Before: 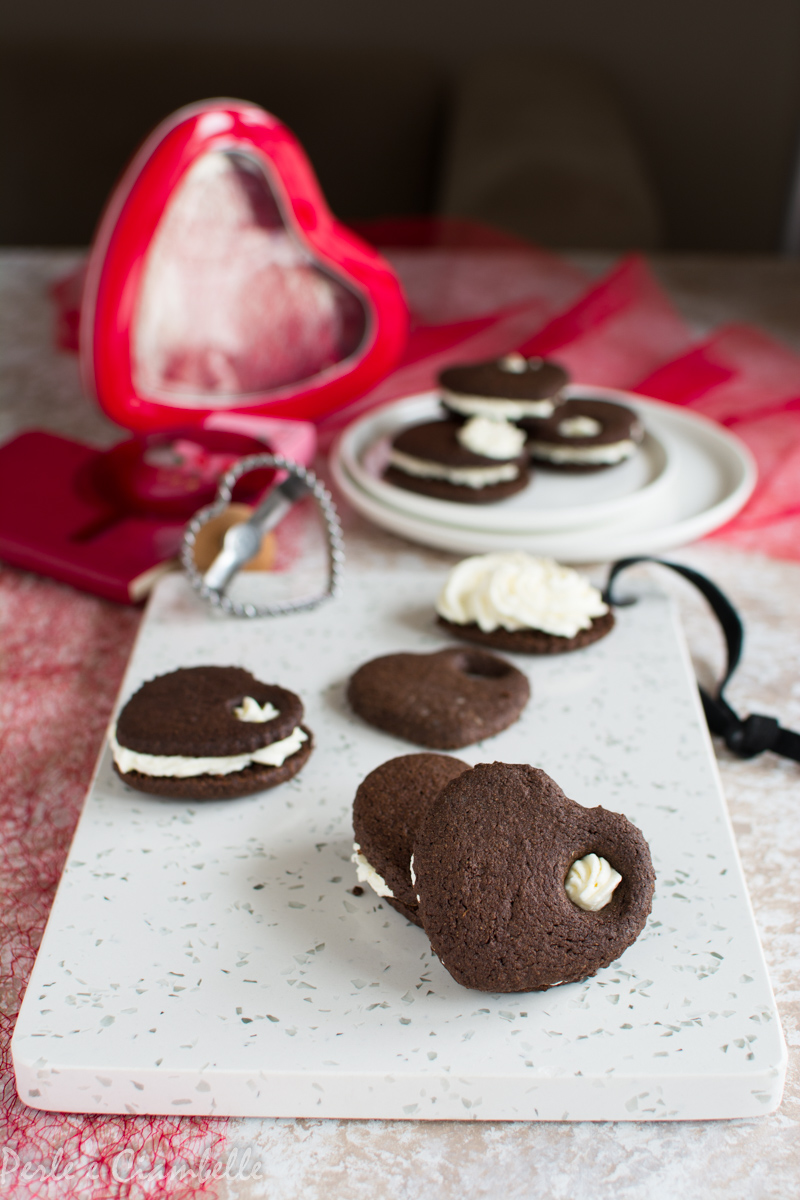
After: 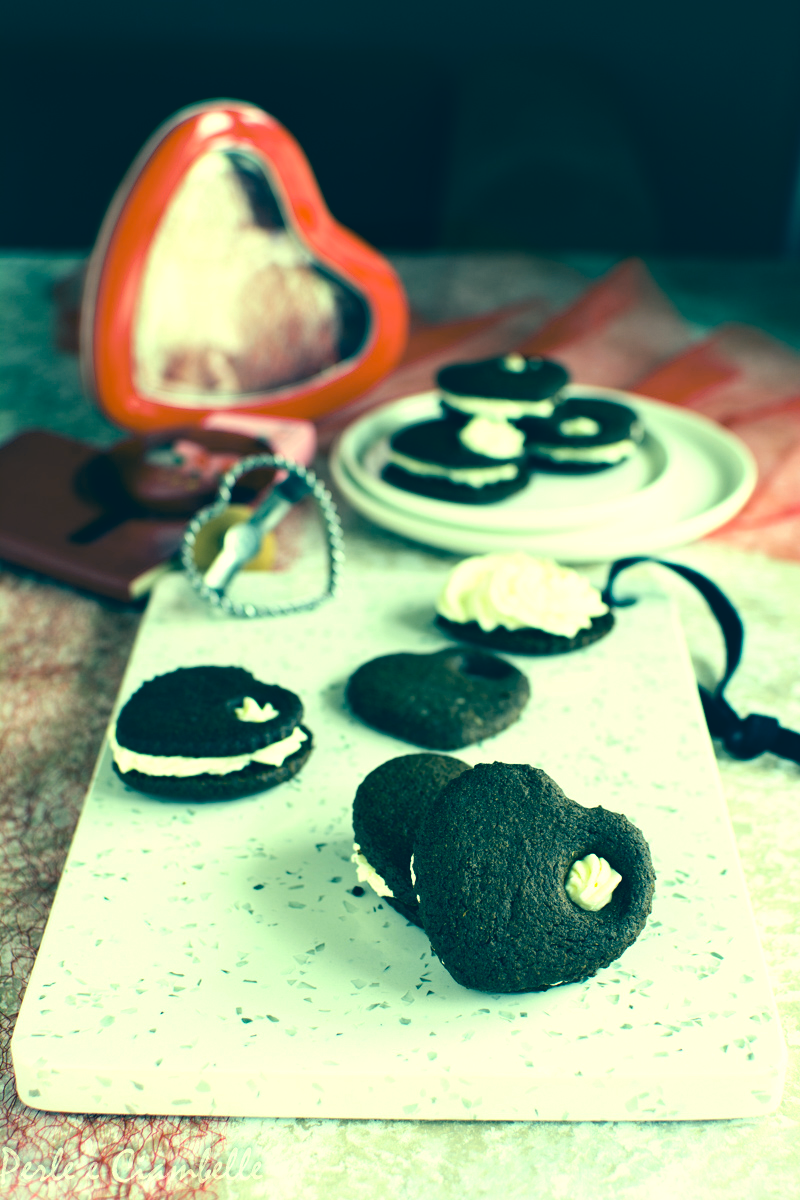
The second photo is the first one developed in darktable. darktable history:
tone equalizer: -8 EV -0.75 EV, -7 EV -0.7 EV, -6 EV -0.6 EV, -5 EV -0.4 EV, -3 EV 0.4 EV, -2 EV 0.6 EV, -1 EV 0.7 EV, +0 EV 0.75 EV, edges refinement/feathering 500, mask exposure compensation -1.57 EV, preserve details no
color correction: highlights a* -15.58, highlights b* 40, shadows a* -40, shadows b* -26.18
color calibration: illuminant Planckian (black body), x 0.375, y 0.373, temperature 4117 K
